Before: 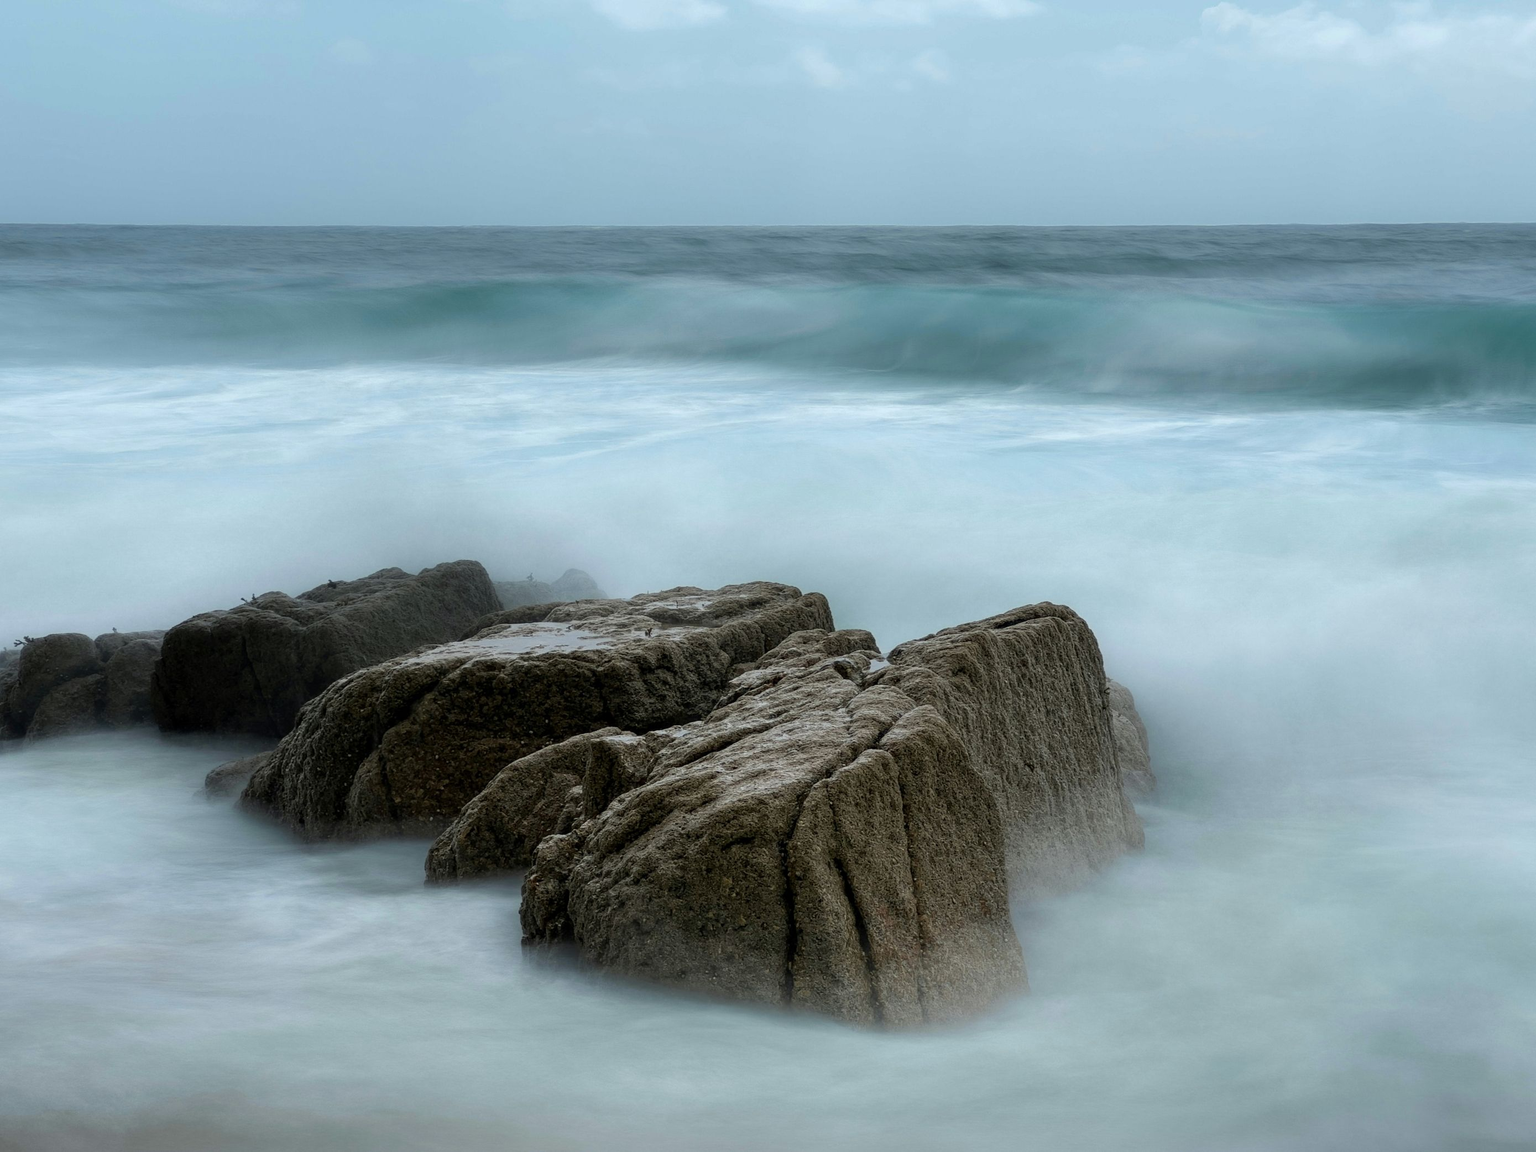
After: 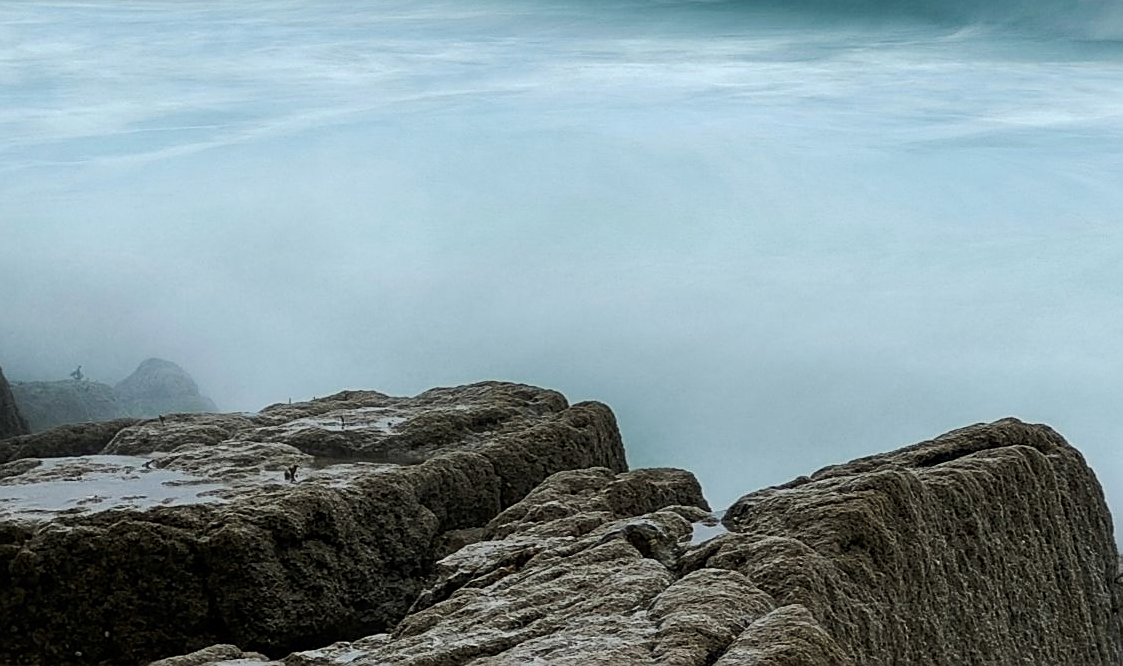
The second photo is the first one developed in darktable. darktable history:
crop: left 31.751%, top 32.172%, right 27.8%, bottom 35.83%
sharpen: on, module defaults
tone curve: curves: ch0 [(0, 0) (0.003, 0.006) (0.011, 0.01) (0.025, 0.017) (0.044, 0.029) (0.069, 0.043) (0.1, 0.064) (0.136, 0.091) (0.177, 0.128) (0.224, 0.162) (0.277, 0.206) (0.335, 0.258) (0.399, 0.324) (0.468, 0.404) (0.543, 0.499) (0.623, 0.595) (0.709, 0.693) (0.801, 0.786) (0.898, 0.883) (1, 1)], preserve colors none
